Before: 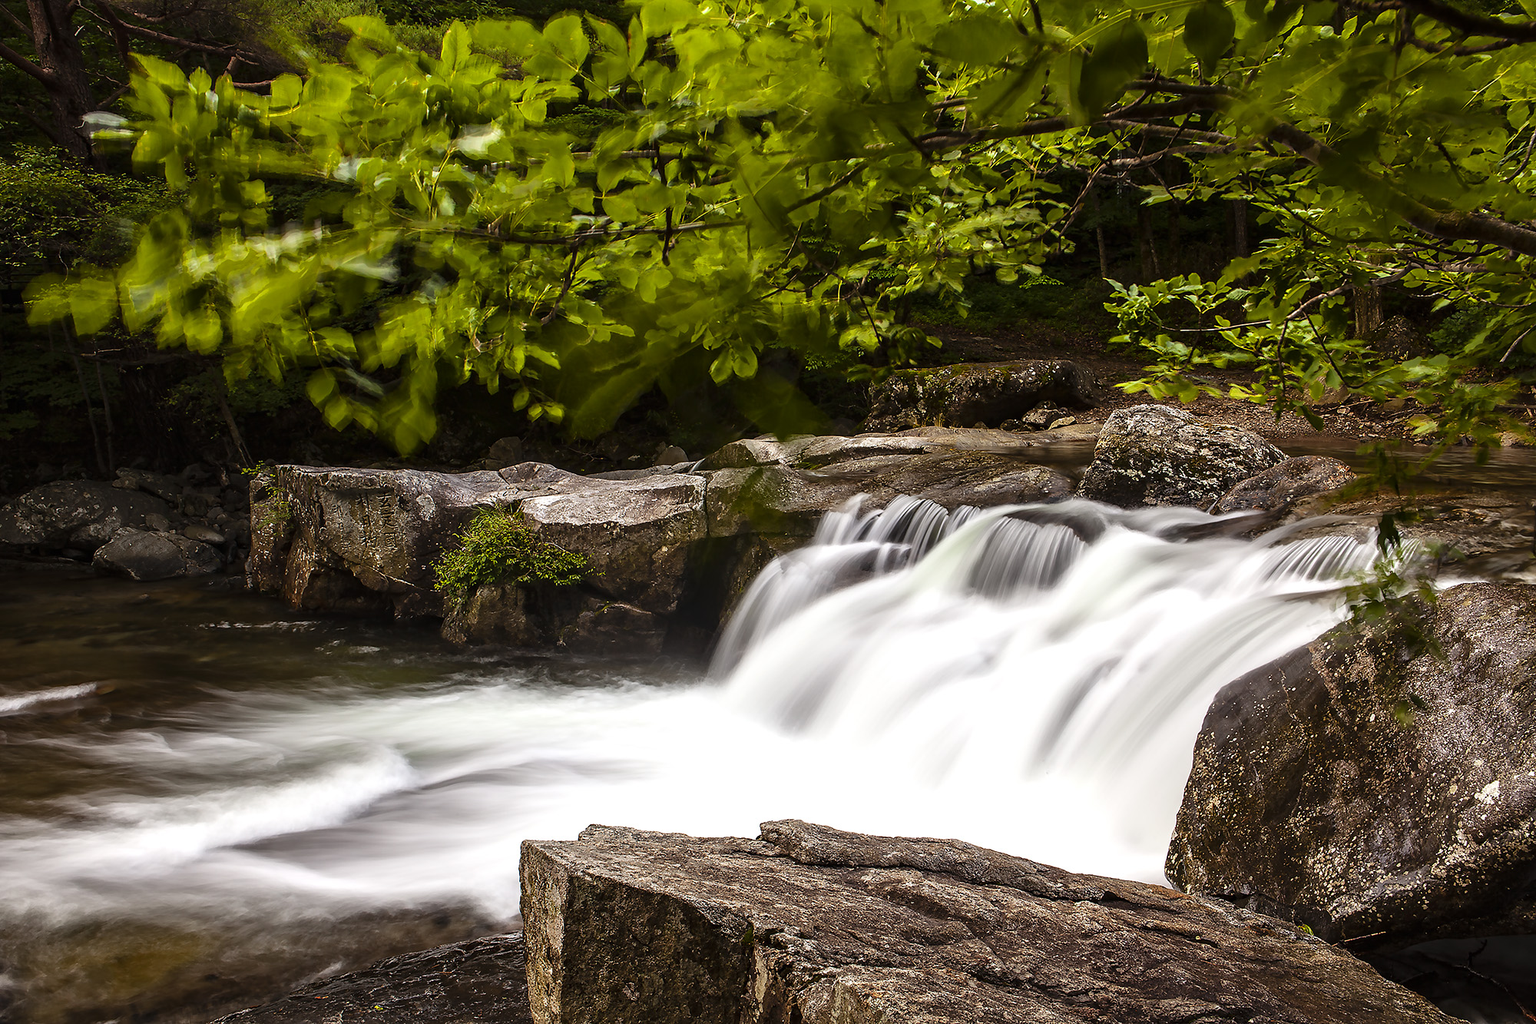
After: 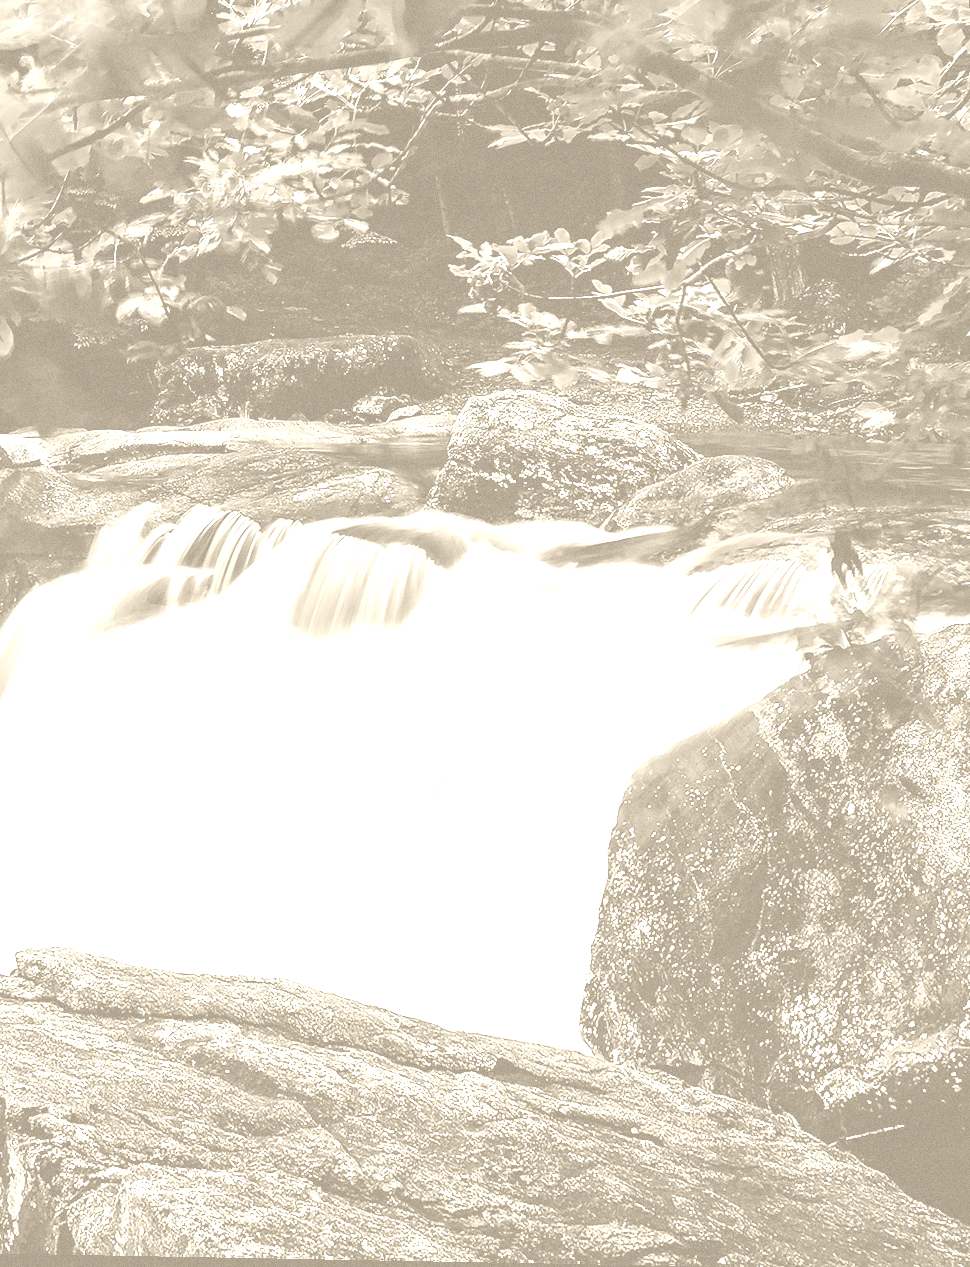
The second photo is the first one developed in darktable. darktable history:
colorize: hue 36°, saturation 71%, lightness 80.79%
white balance: emerald 1
tone equalizer: -8 EV -0.75 EV, -7 EV -0.7 EV, -6 EV -0.6 EV, -5 EV -0.4 EV, -3 EV 0.4 EV, -2 EV 0.6 EV, -1 EV 0.7 EV, +0 EV 0.75 EV, edges refinement/feathering 500, mask exposure compensation -1.57 EV, preserve details no
crop: left 47.628%, top 6.643%, right 7.874%
rotate and perspective: rotation 0.128°, lens shift (vertical) -0.181, lens shift (horizontal) -0.044, shear 0.001, automatic cropping off
grain: coarseness 0.09 ISO
